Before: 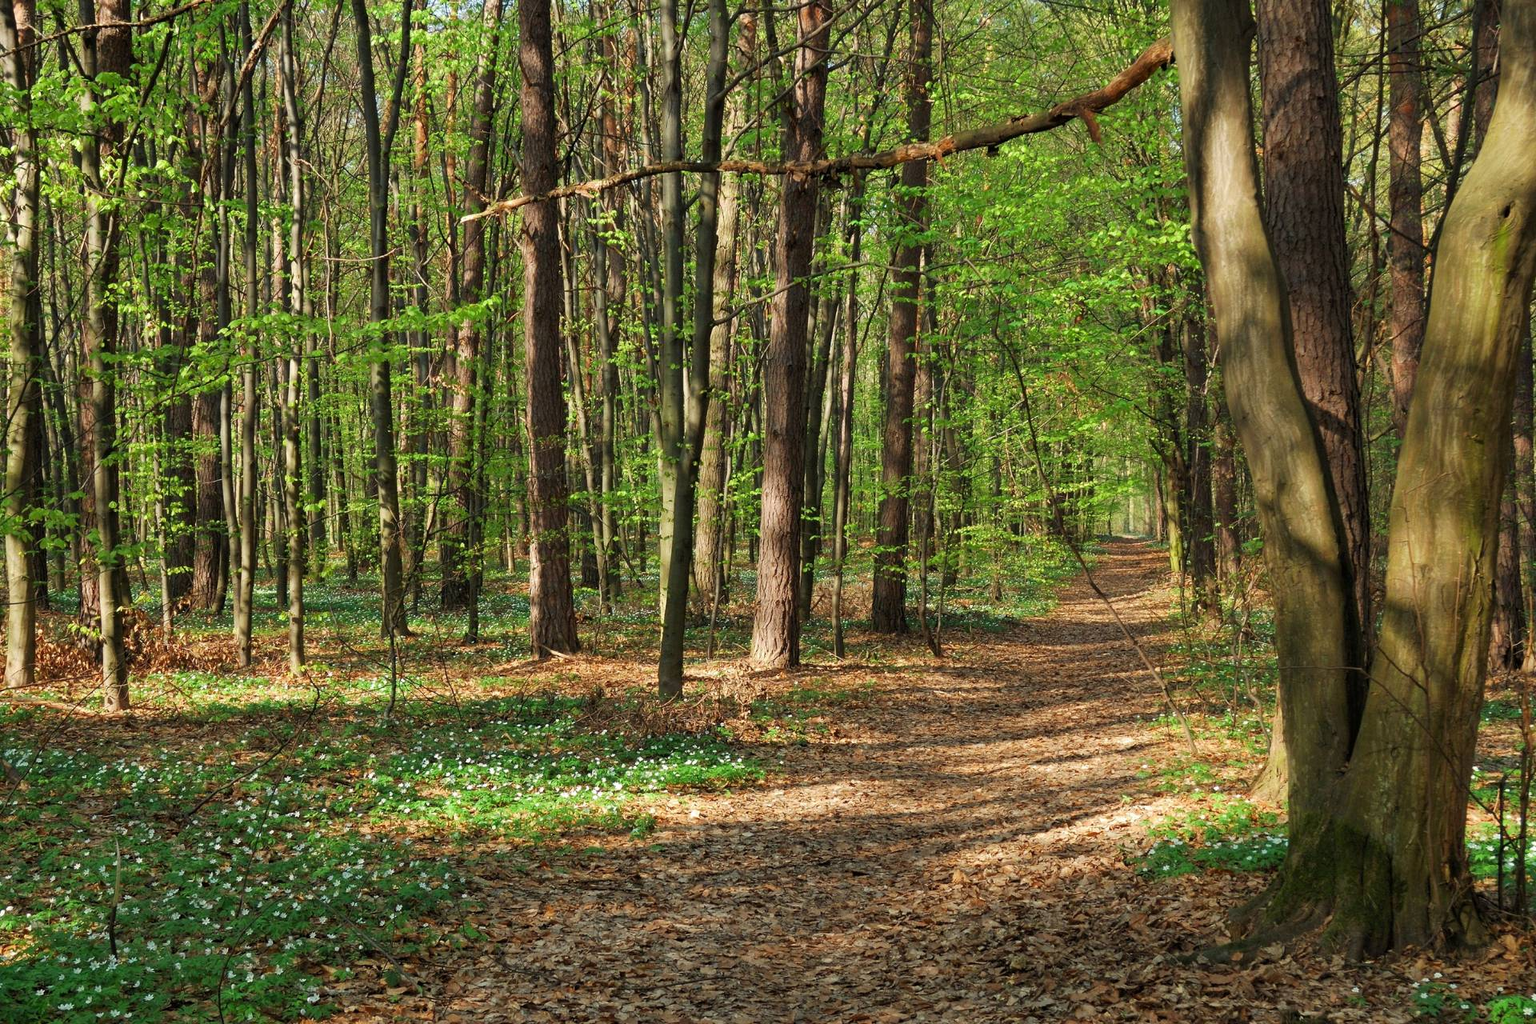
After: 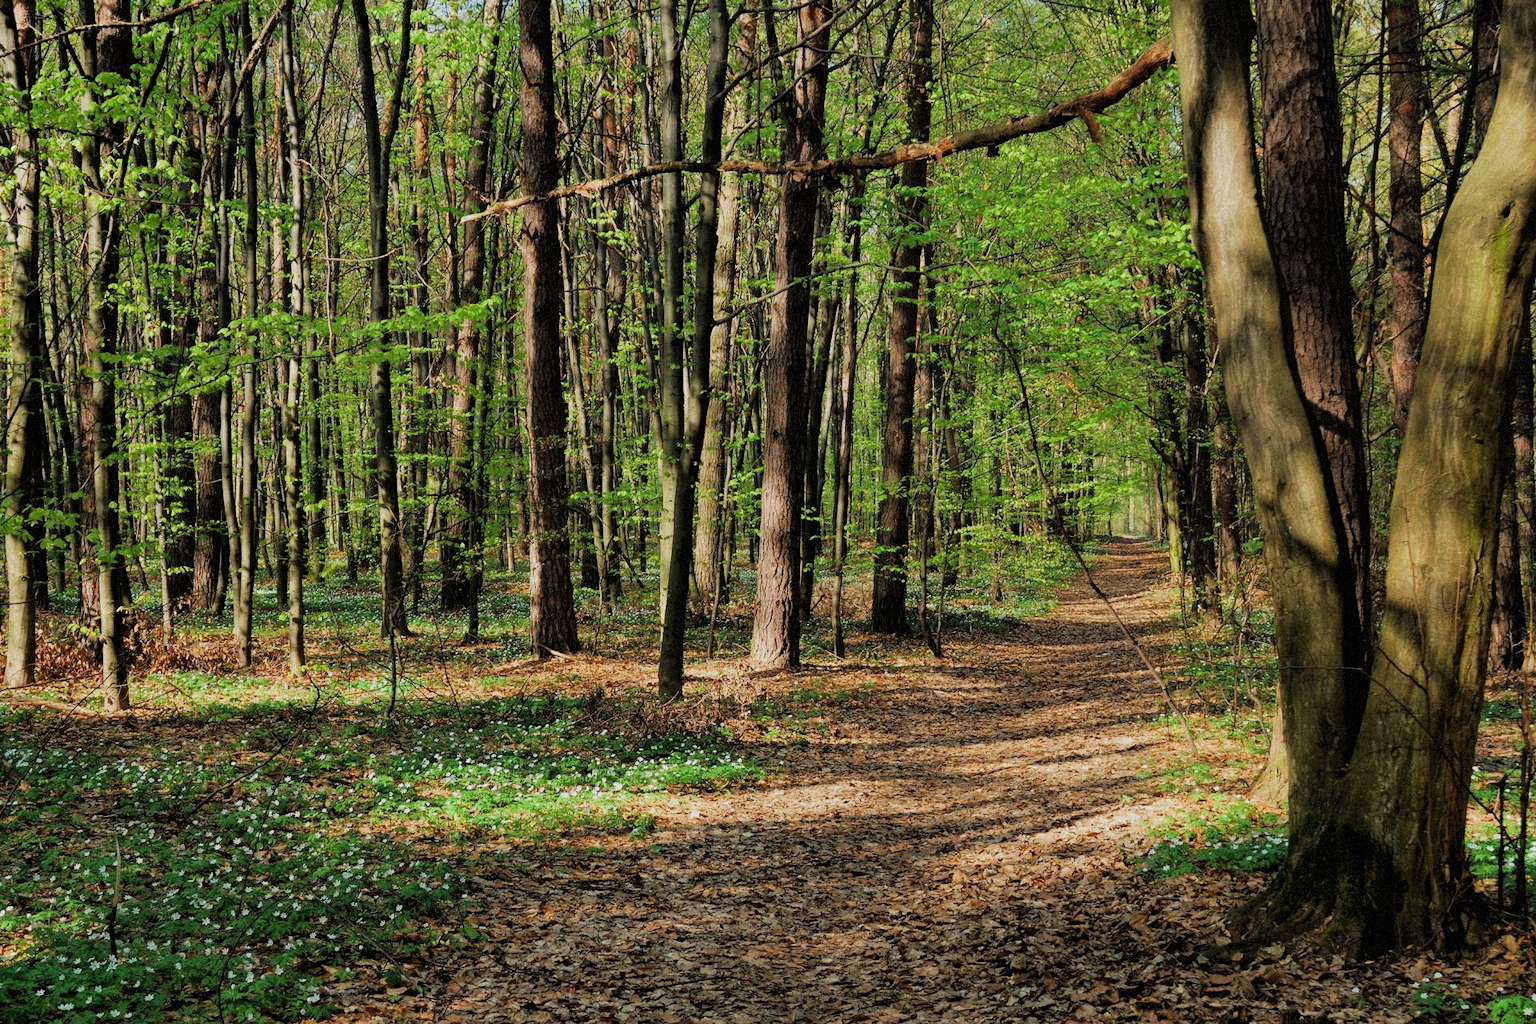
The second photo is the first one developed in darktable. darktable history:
grain: mid-tones bias 0%
filmic rgb: black relative exposure -5 EV, hardness 2.88, contrast 1.1, highlights saturation mix -20%
